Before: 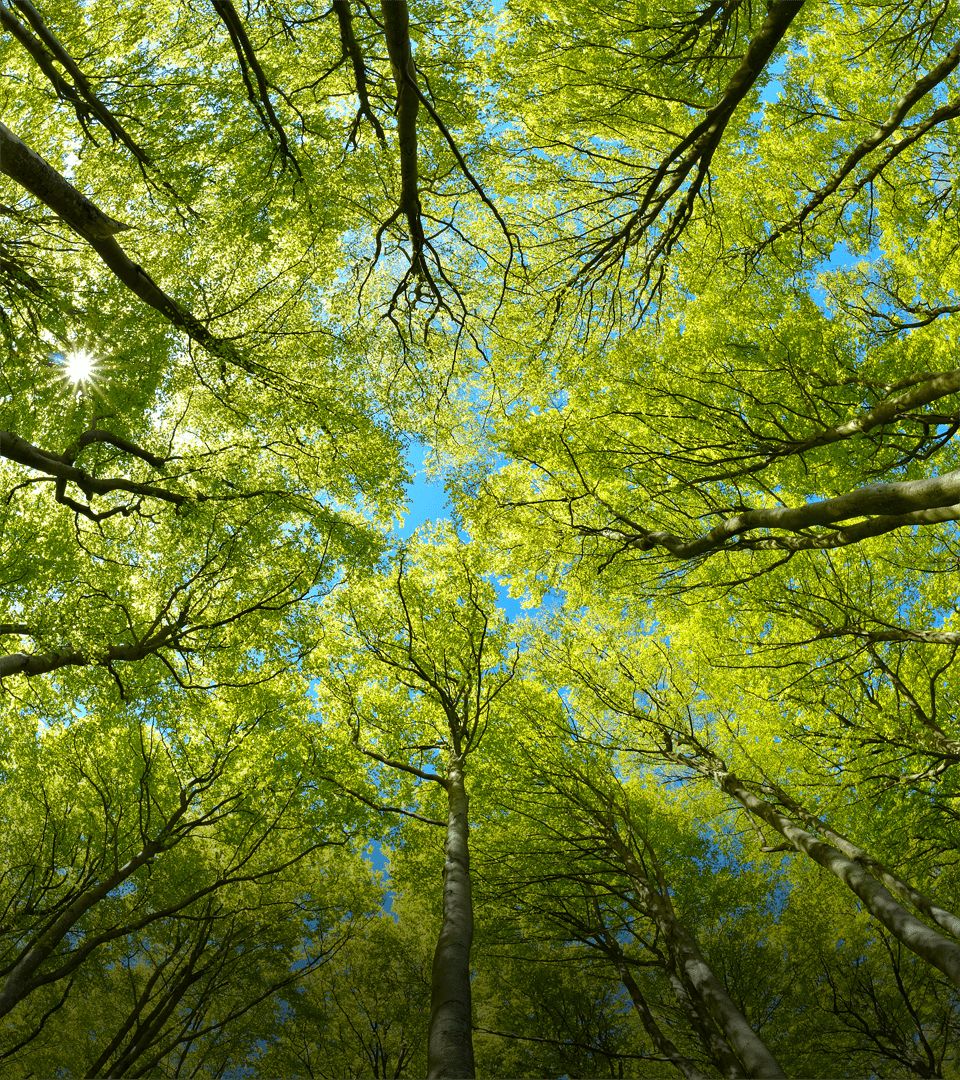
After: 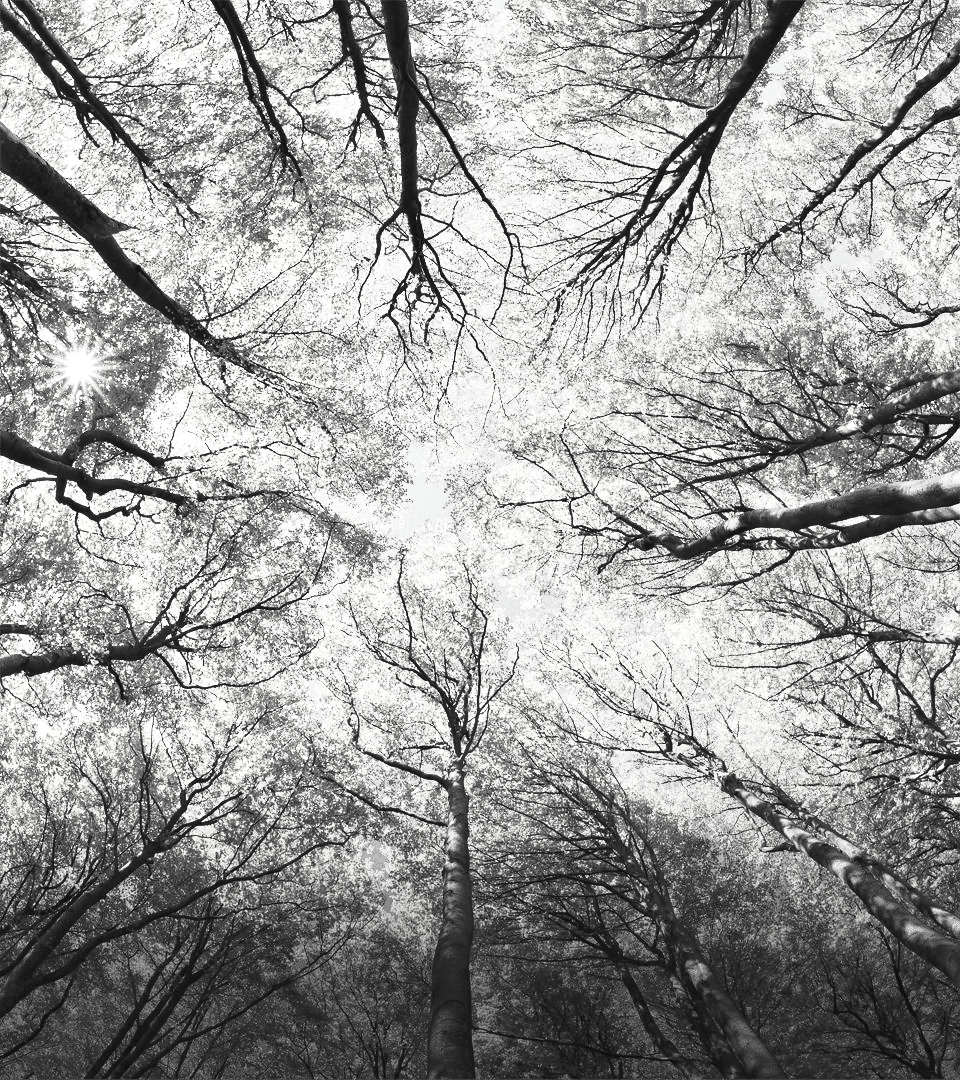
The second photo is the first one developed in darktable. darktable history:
contrast brightness saturation: contrast 0.549, brightness 0.456, saturation -0.988
